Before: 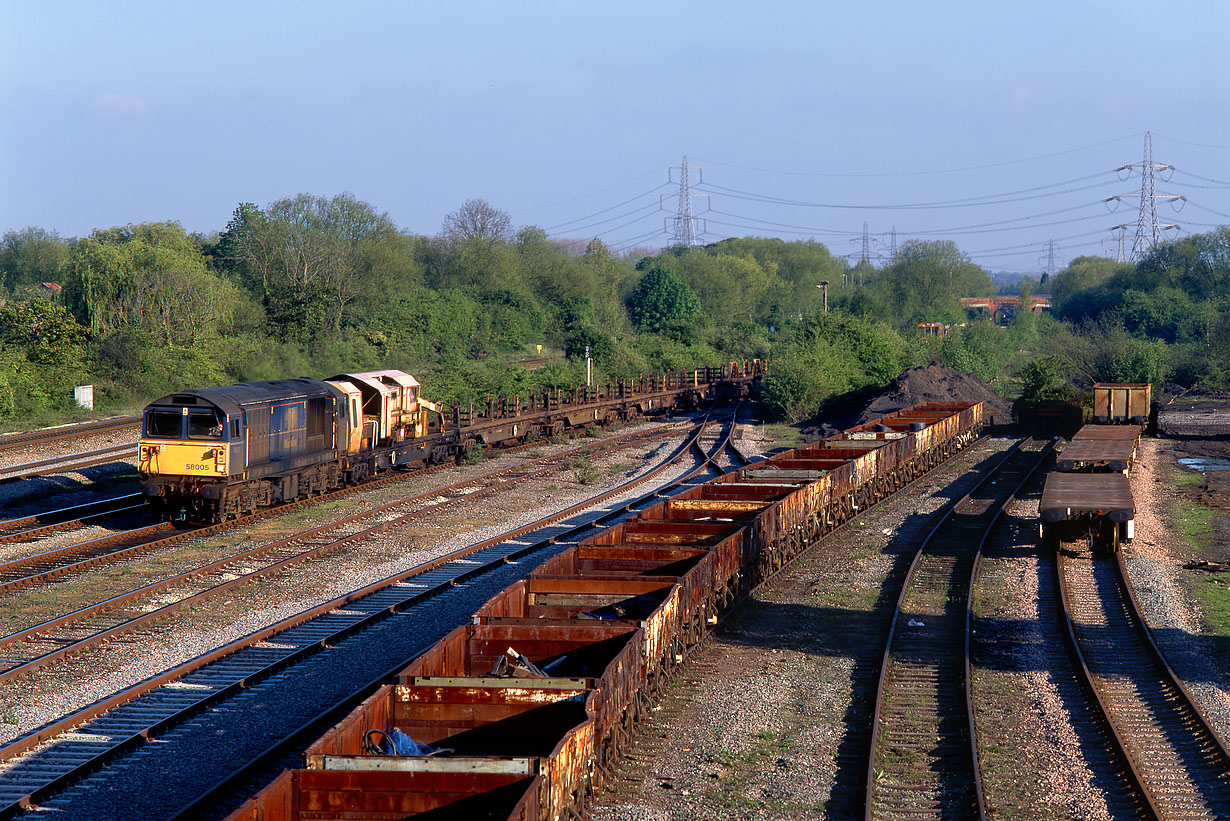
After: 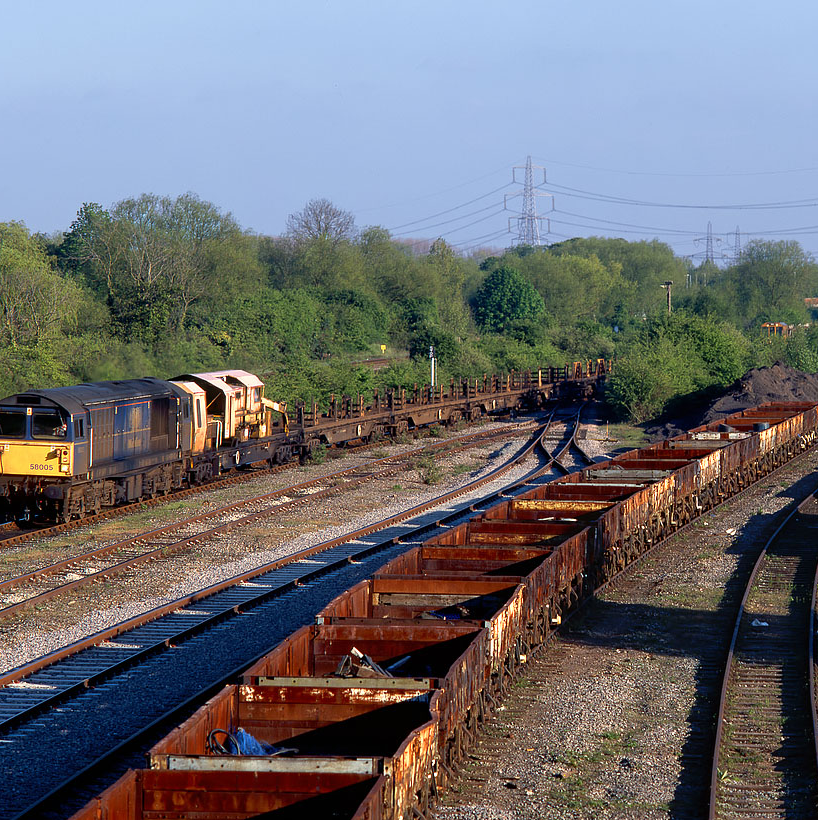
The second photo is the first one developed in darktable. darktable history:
crop and rotate: left 12.761%, right 20.658%
